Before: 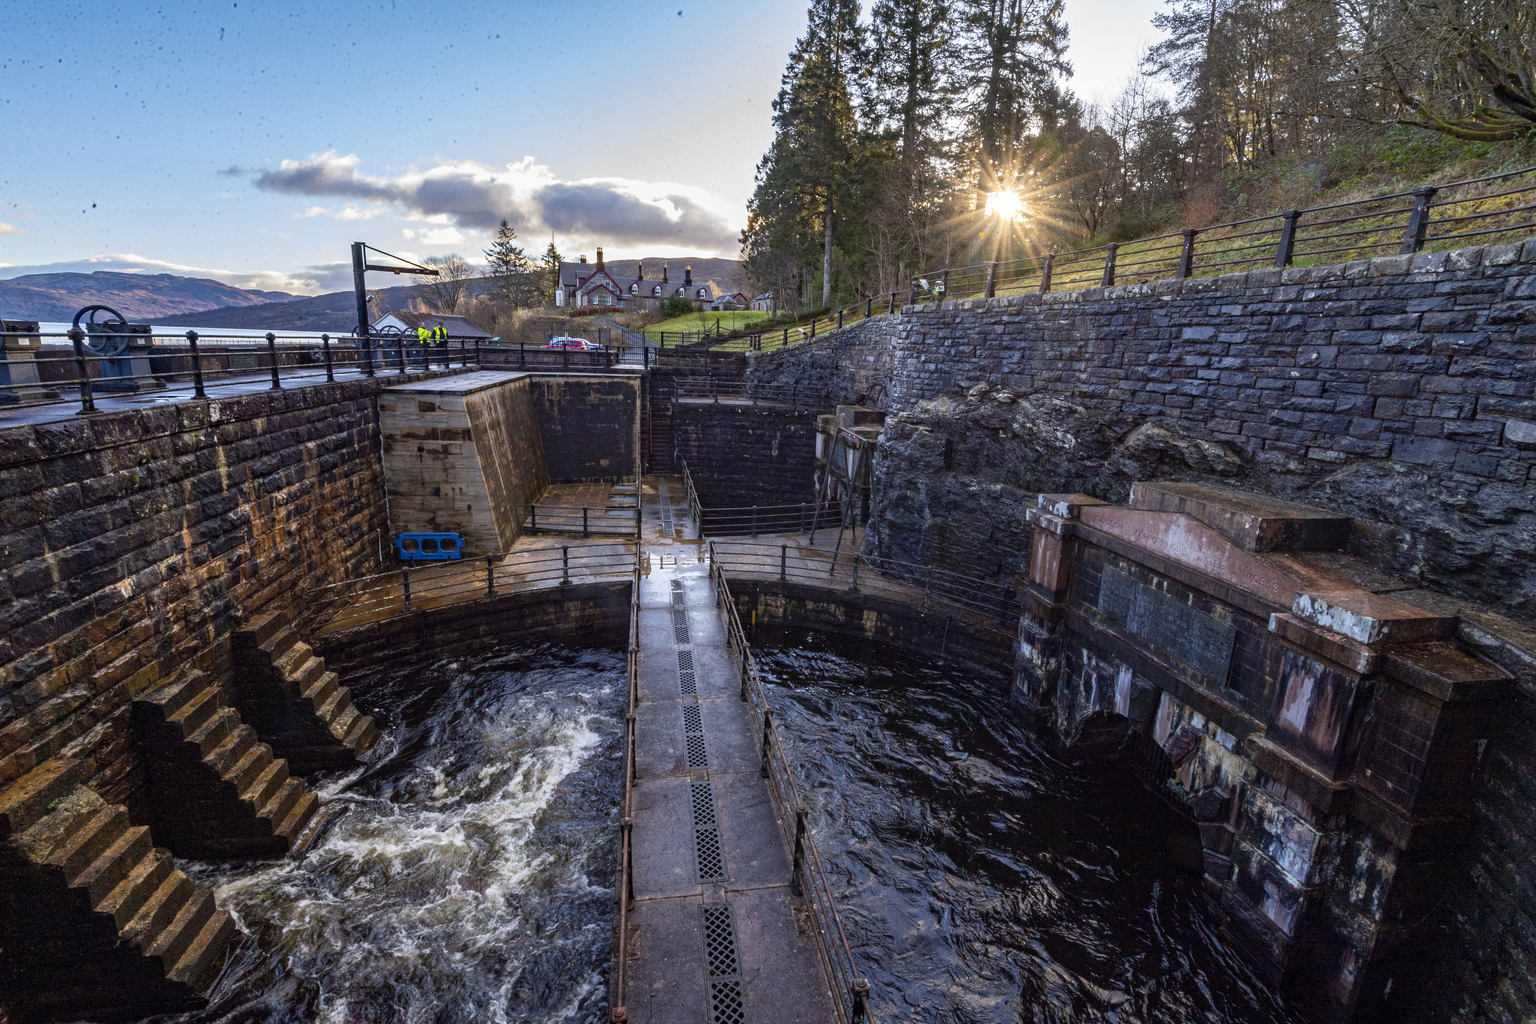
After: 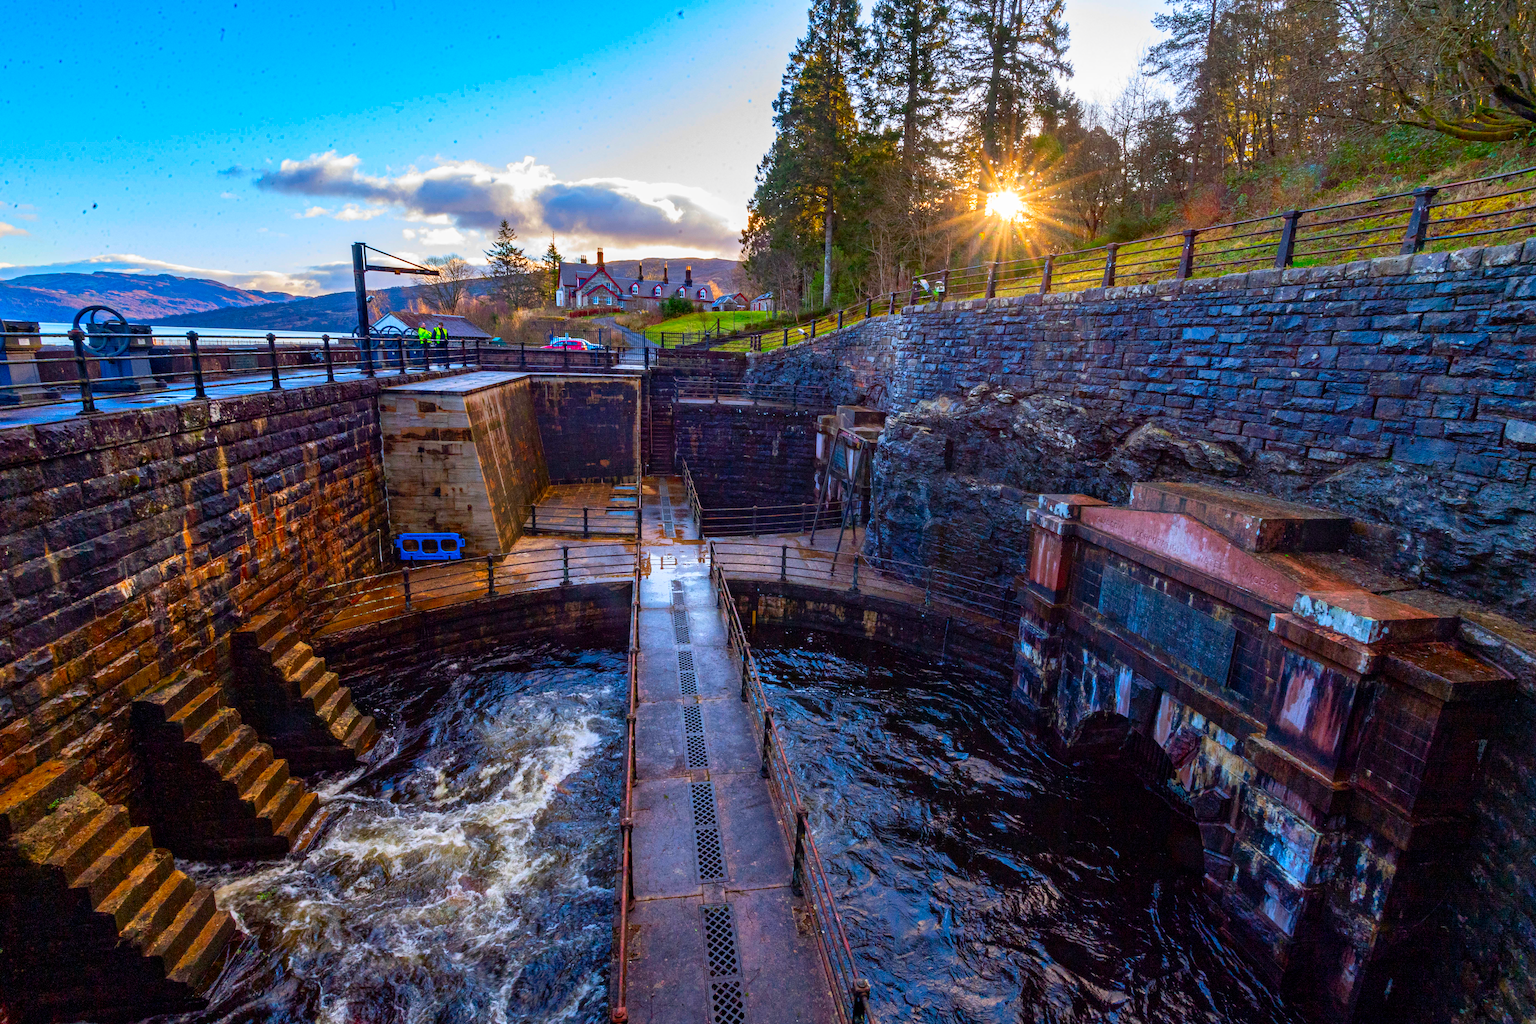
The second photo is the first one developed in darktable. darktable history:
contrast brightness saturation: saturation 0.517
color correction: highlights b* -0.049, saturation 1.33
